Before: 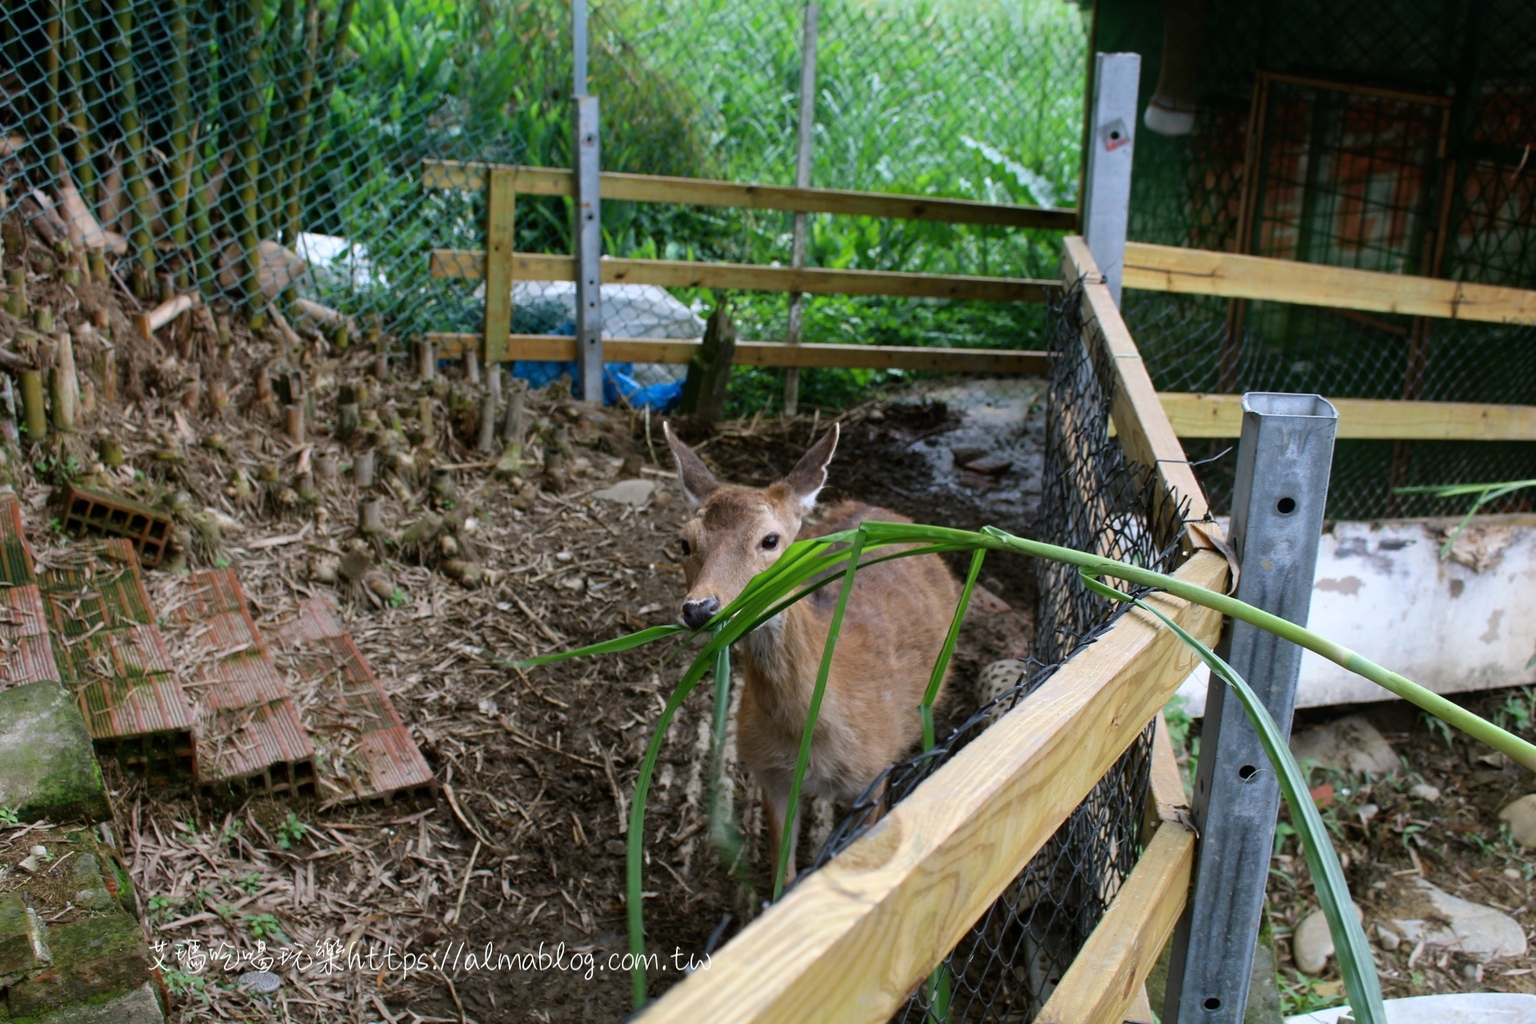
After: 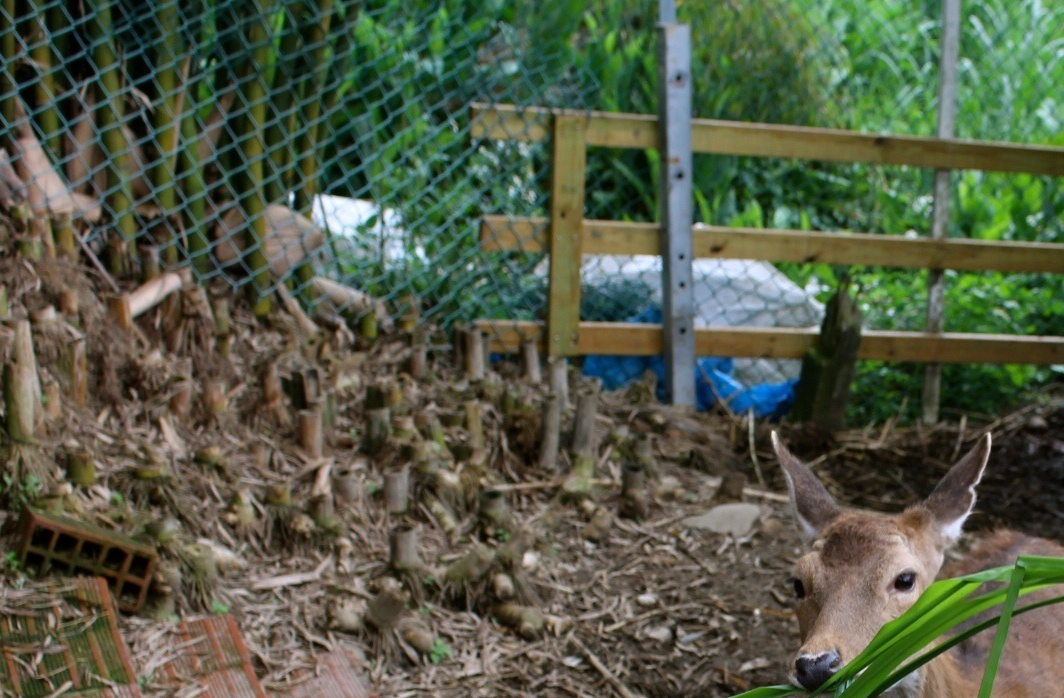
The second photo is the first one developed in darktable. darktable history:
crop and rotate: left 3.038%, top 7.565%, right 41.525%, bottom 37.889%
